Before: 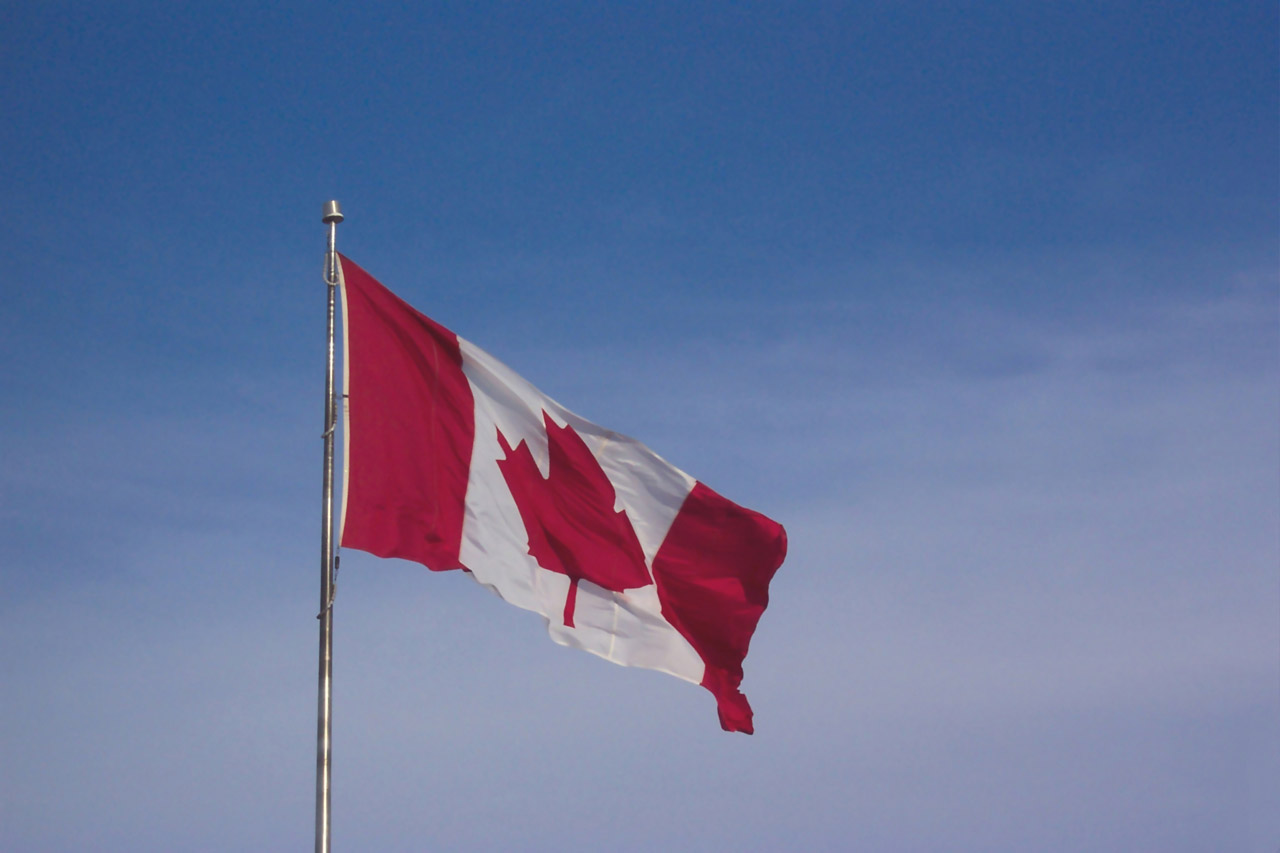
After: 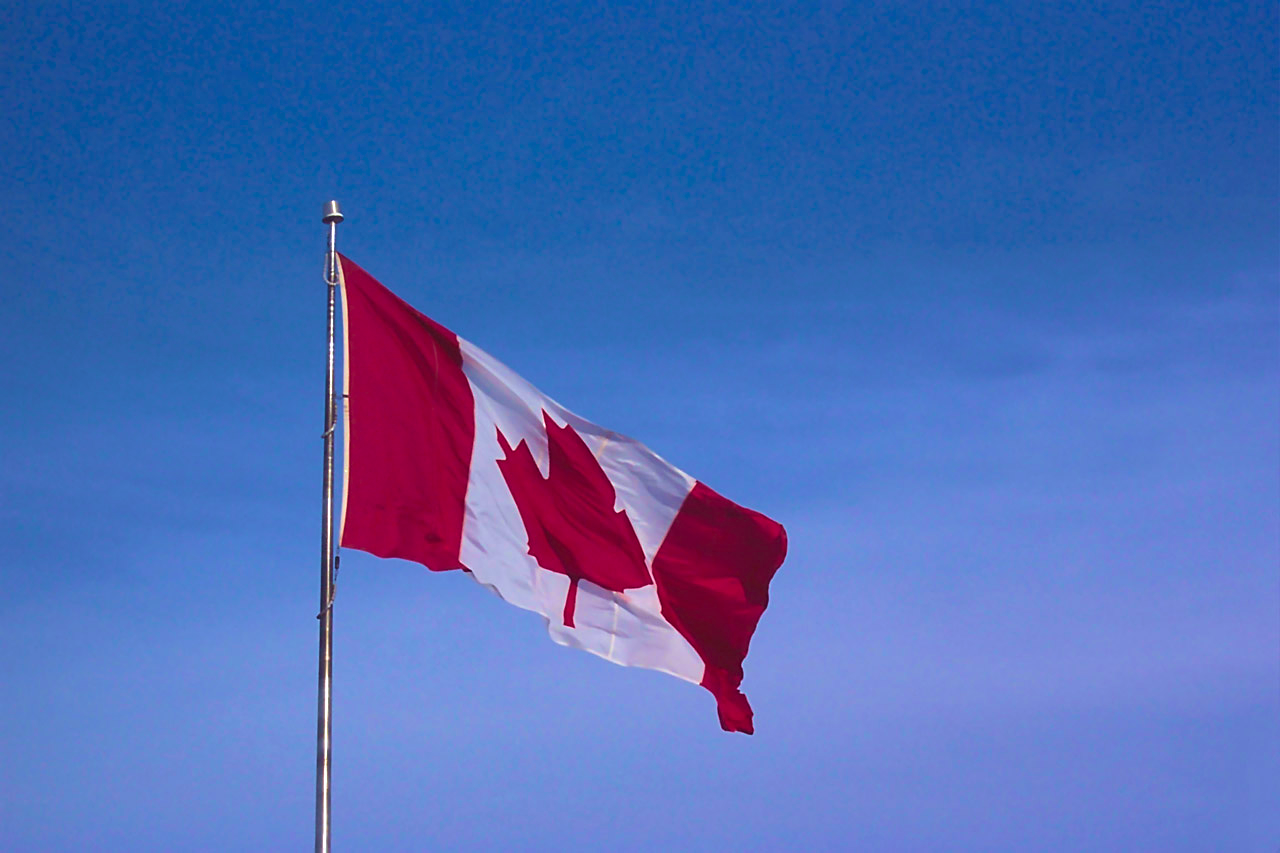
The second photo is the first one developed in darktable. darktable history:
velvia: strength 74.93%
color balance rgb: linear chroma grading › global chroma 5.559%, perceptual saturation grading › global saturation 25.745%
sharpen: on, module defaults
shadows and highlights: radius 169.76, shadows 27.68, white point adjustment 3.24, highlights -68.4, soften with gaussian
levels: levels [0, 0.51, 1]
color calibration: gray › normalize channels true, illuminant as shot in camera, x 0.358, y 0.373, temperature 4628.91 K, gamut compression 0.023
